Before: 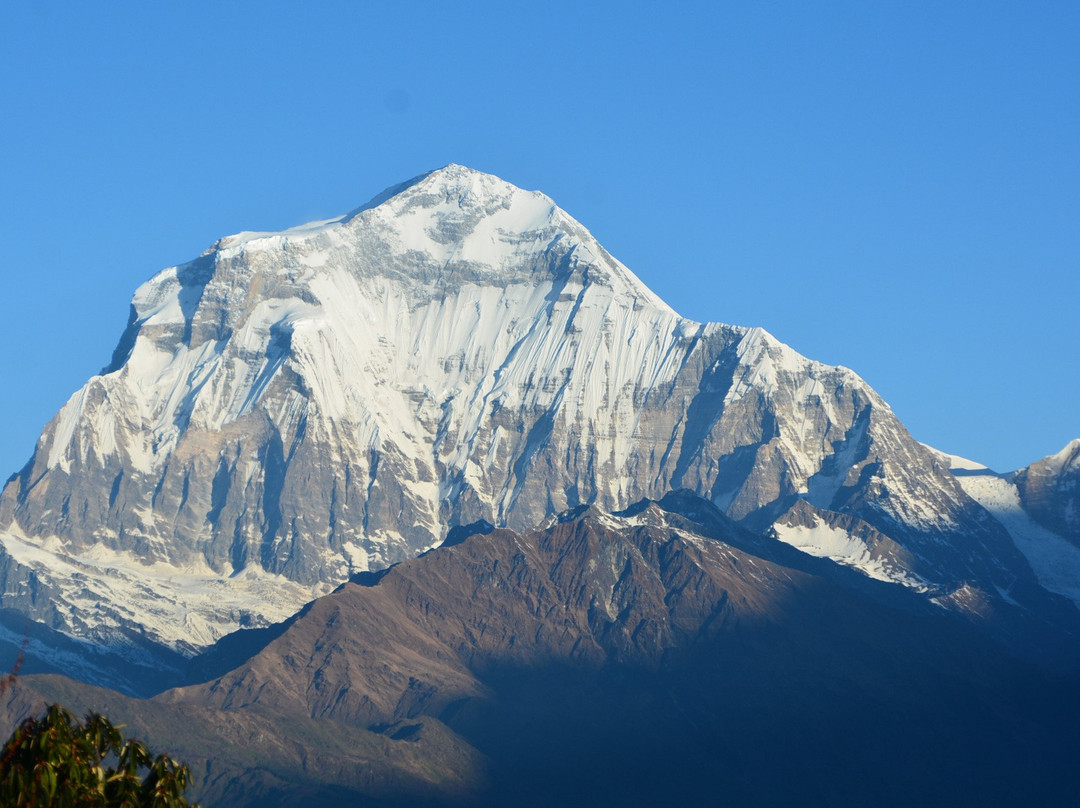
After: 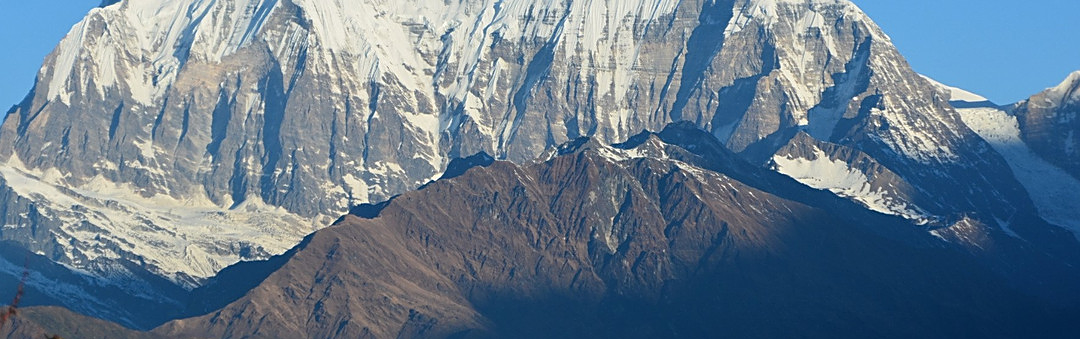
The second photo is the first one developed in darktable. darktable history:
crop: top 45.664%, bottom 12.28%
sharpen: on, module defaults
base curve: curves: ch0 [(0, 0) (0.297, 0.298) (1, 1)], preserve colors none
